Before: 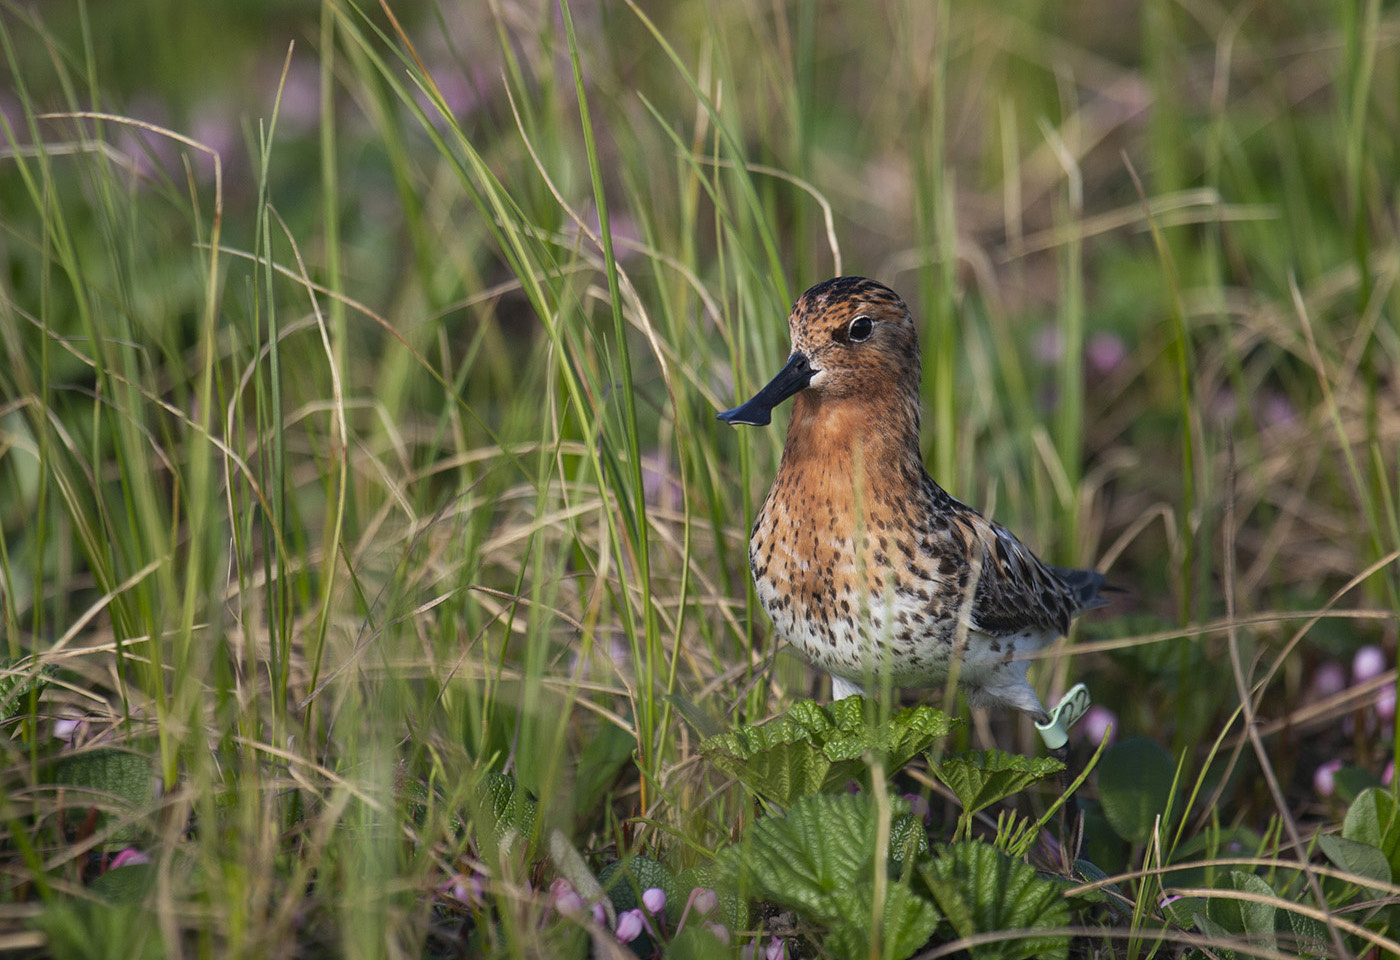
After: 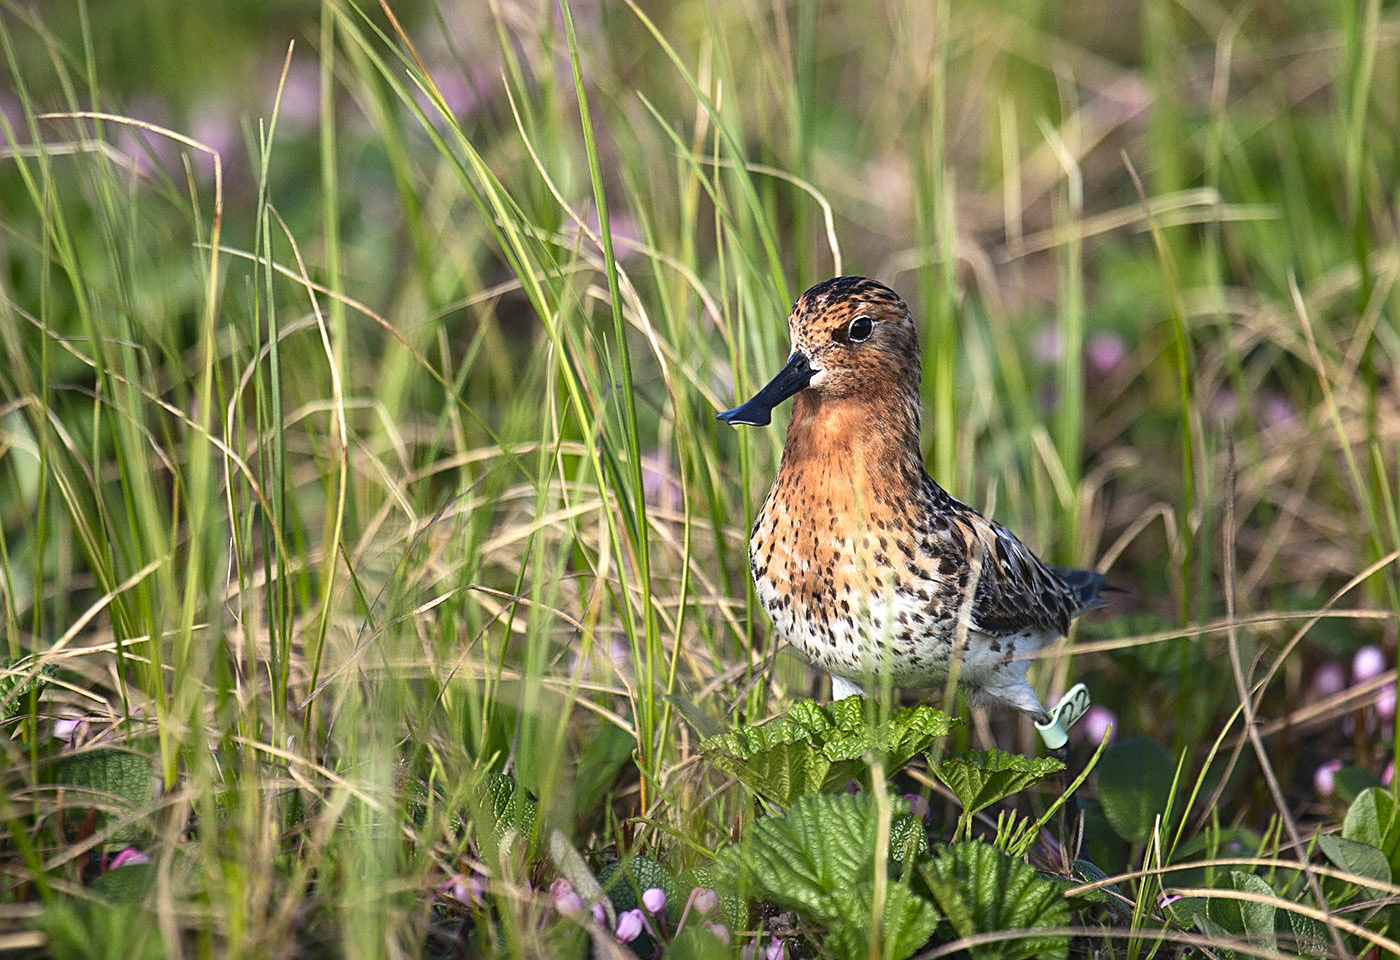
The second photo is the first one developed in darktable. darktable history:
sharpen: on, module defaults
contrast brightness saturation: contrast 0.15, brightness -0.01, saturation 0.1
exposure: black level correction 0, exposure 0.7 EV, compensate exposure bias true, compensate highlight preservation false
